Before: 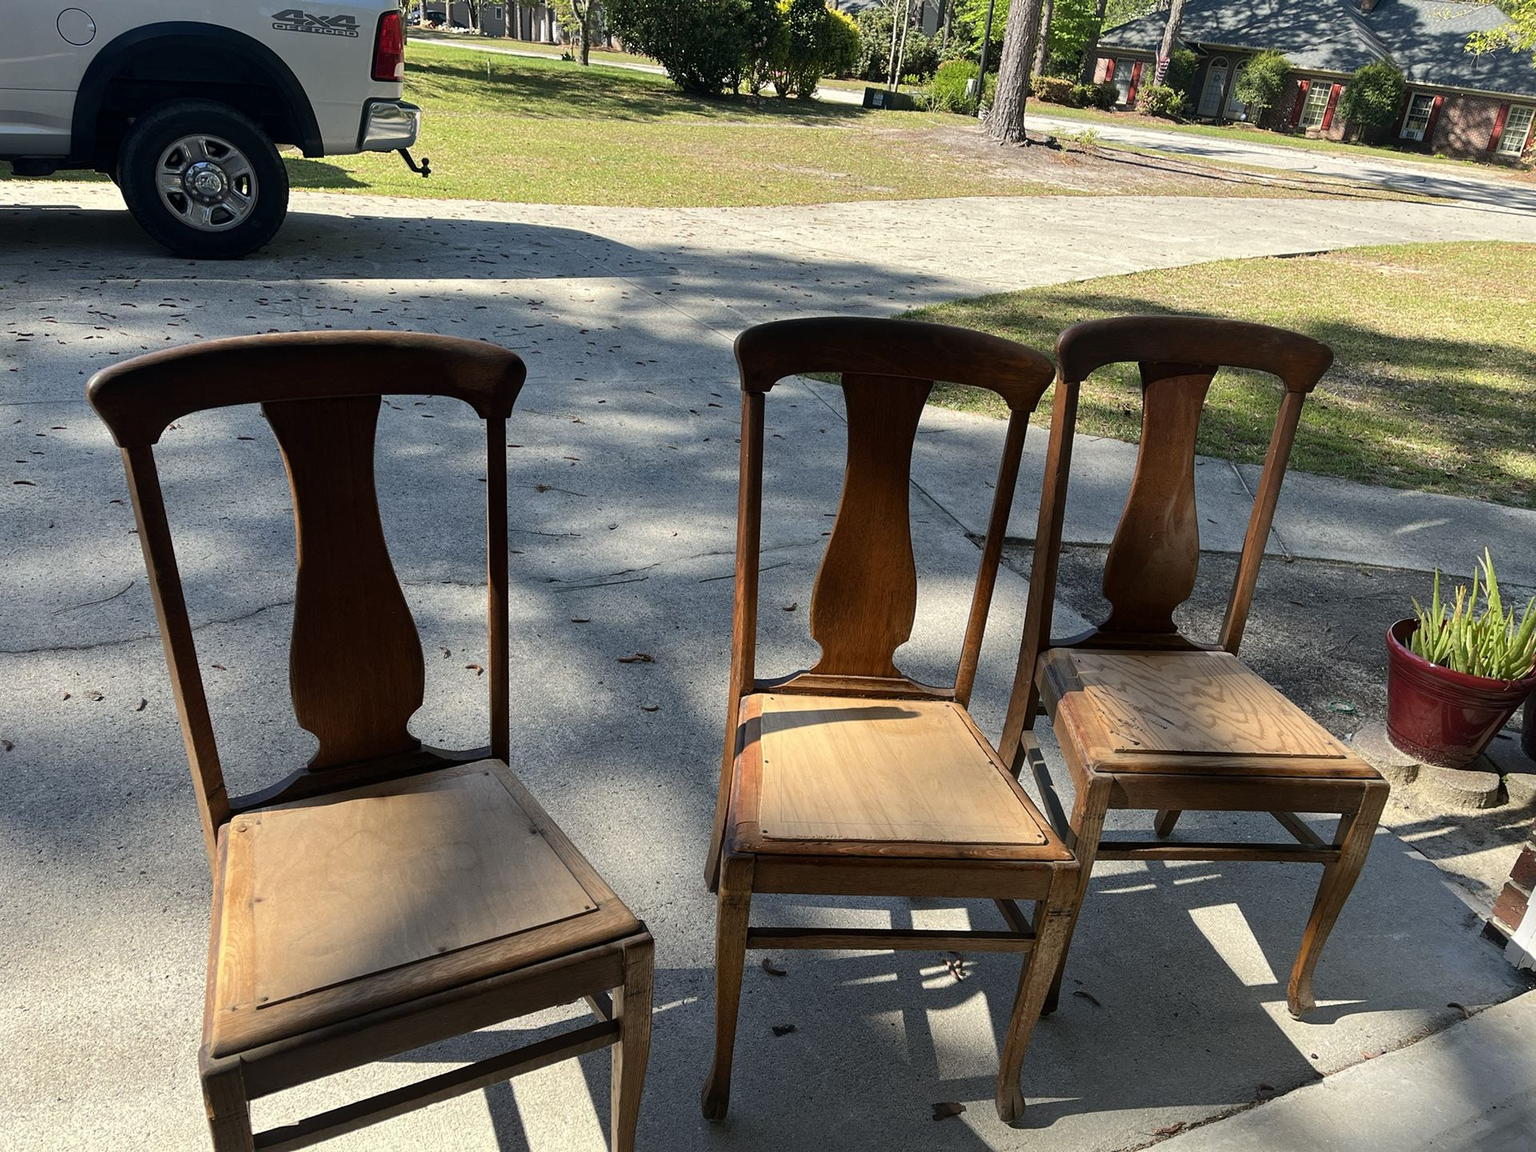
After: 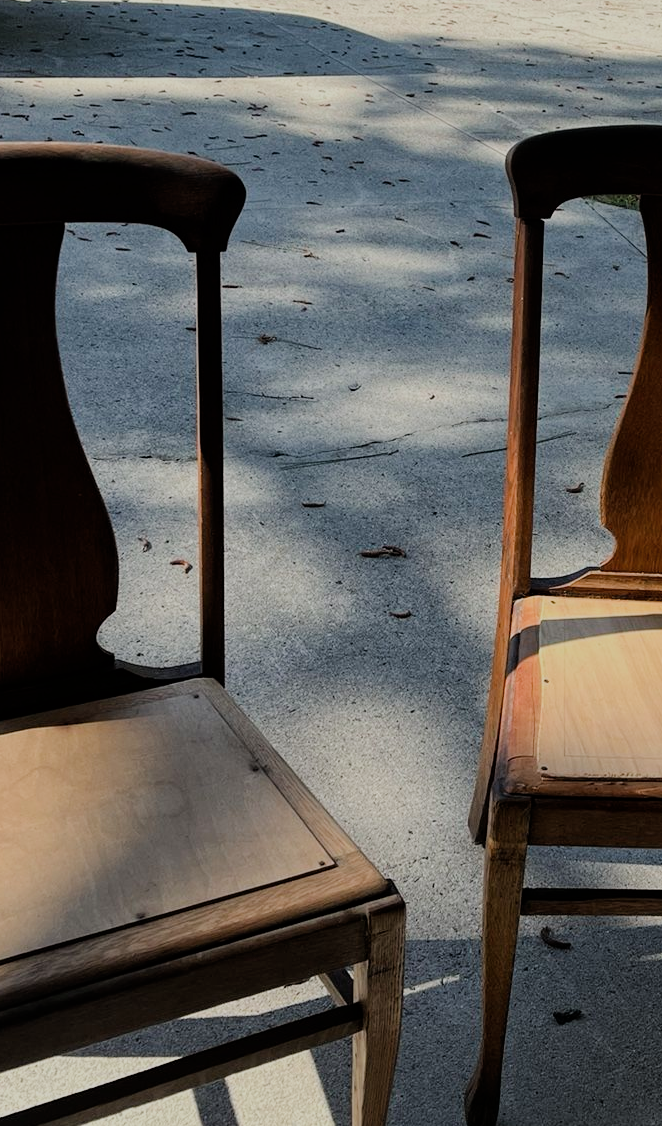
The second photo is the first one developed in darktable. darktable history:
crop and rotate: left 21.5%, top 18.825%, right 43.973%, bottom 2.977%
filmic rgb: black relative exposure -7.22 EV, white relative exposure 5.38 EV, hardness 3.03
contrast brightness saturation: saturation -0.05
